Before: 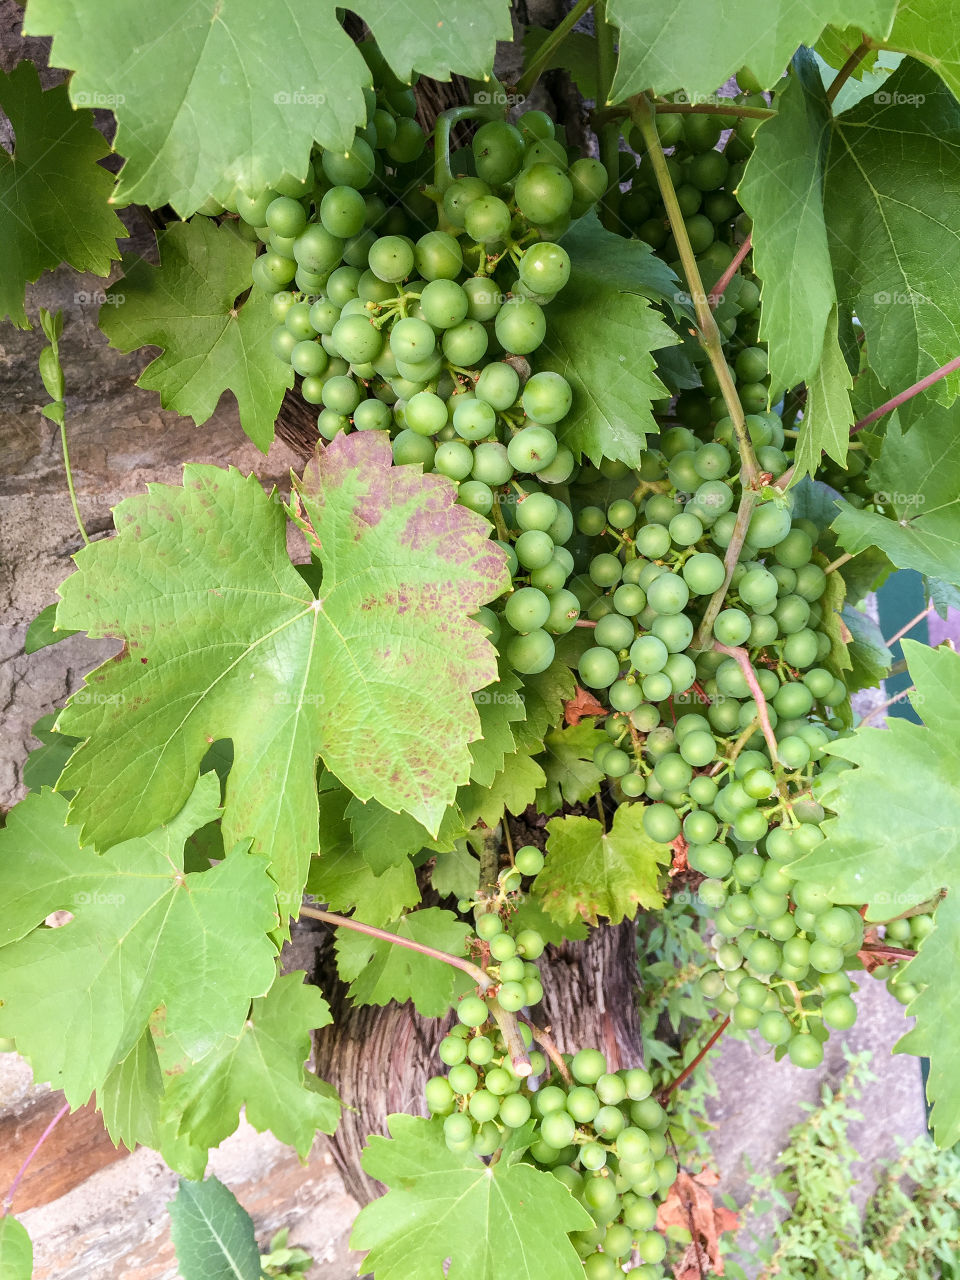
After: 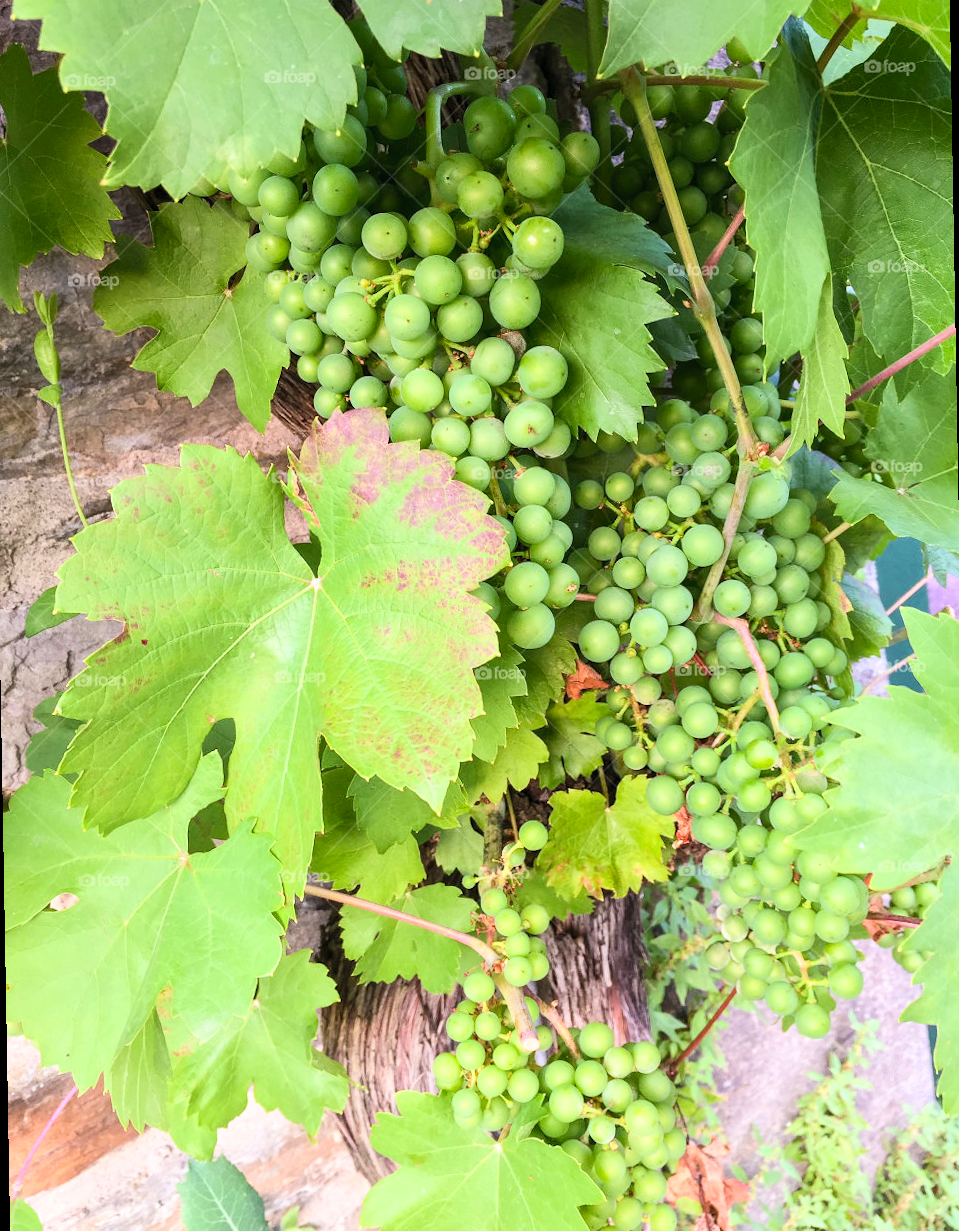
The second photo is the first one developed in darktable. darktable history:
contrast brightness saturation: contrast 0.2, brightness 0.16, saturation 0.22
rotate and perspective: rotation -1°, crop left 0.011, crop right 0.989, crop top 0.025, crop bottom 0.975
